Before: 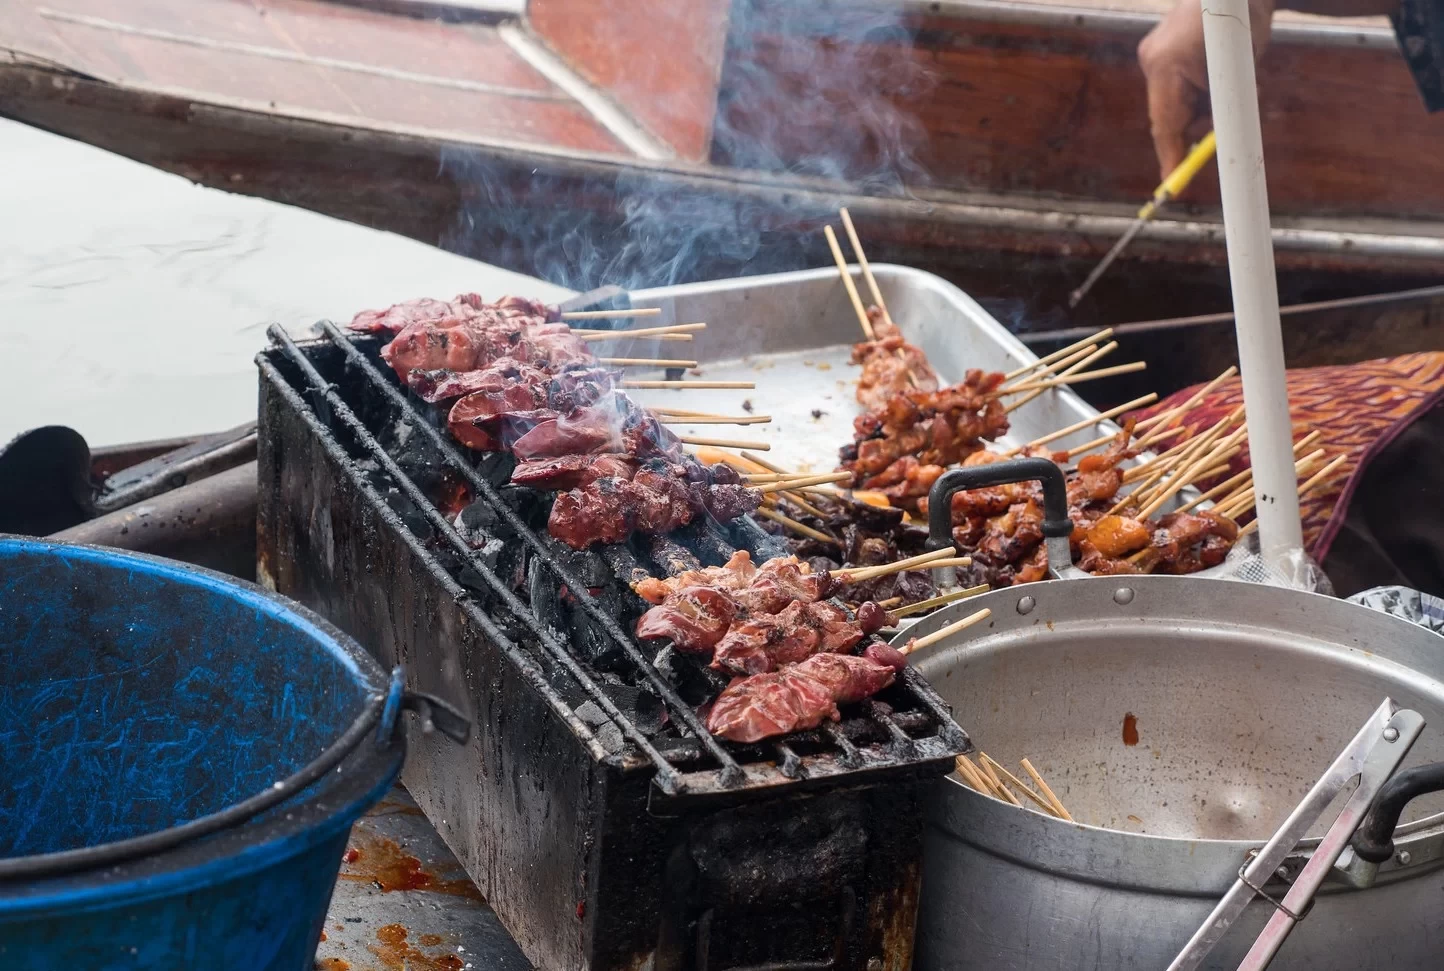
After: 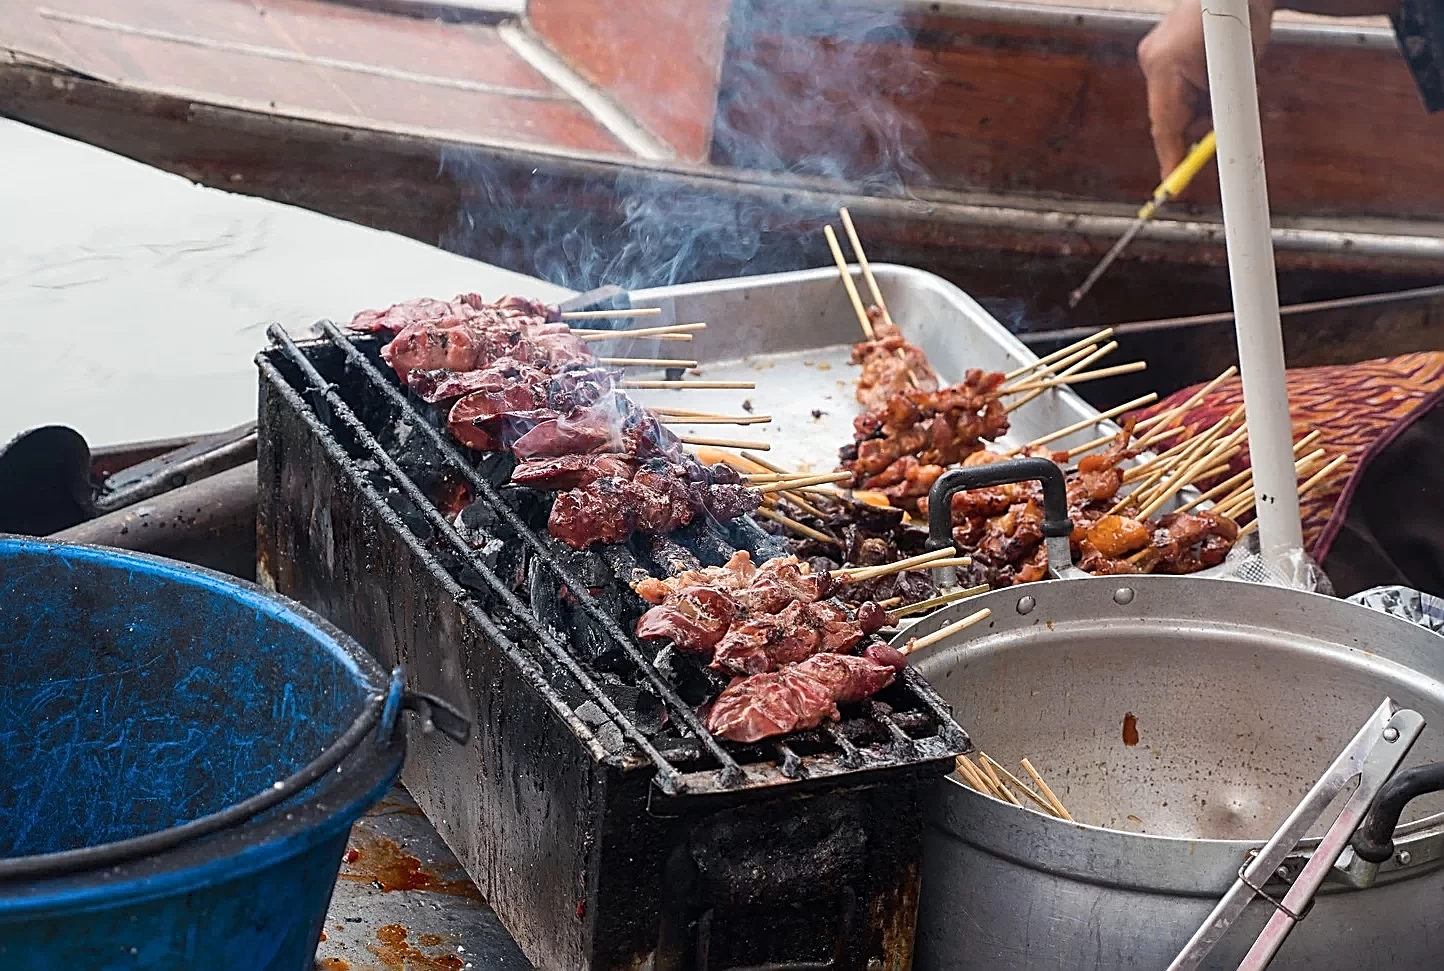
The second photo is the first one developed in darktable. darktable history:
sharpen: amount 0.995
